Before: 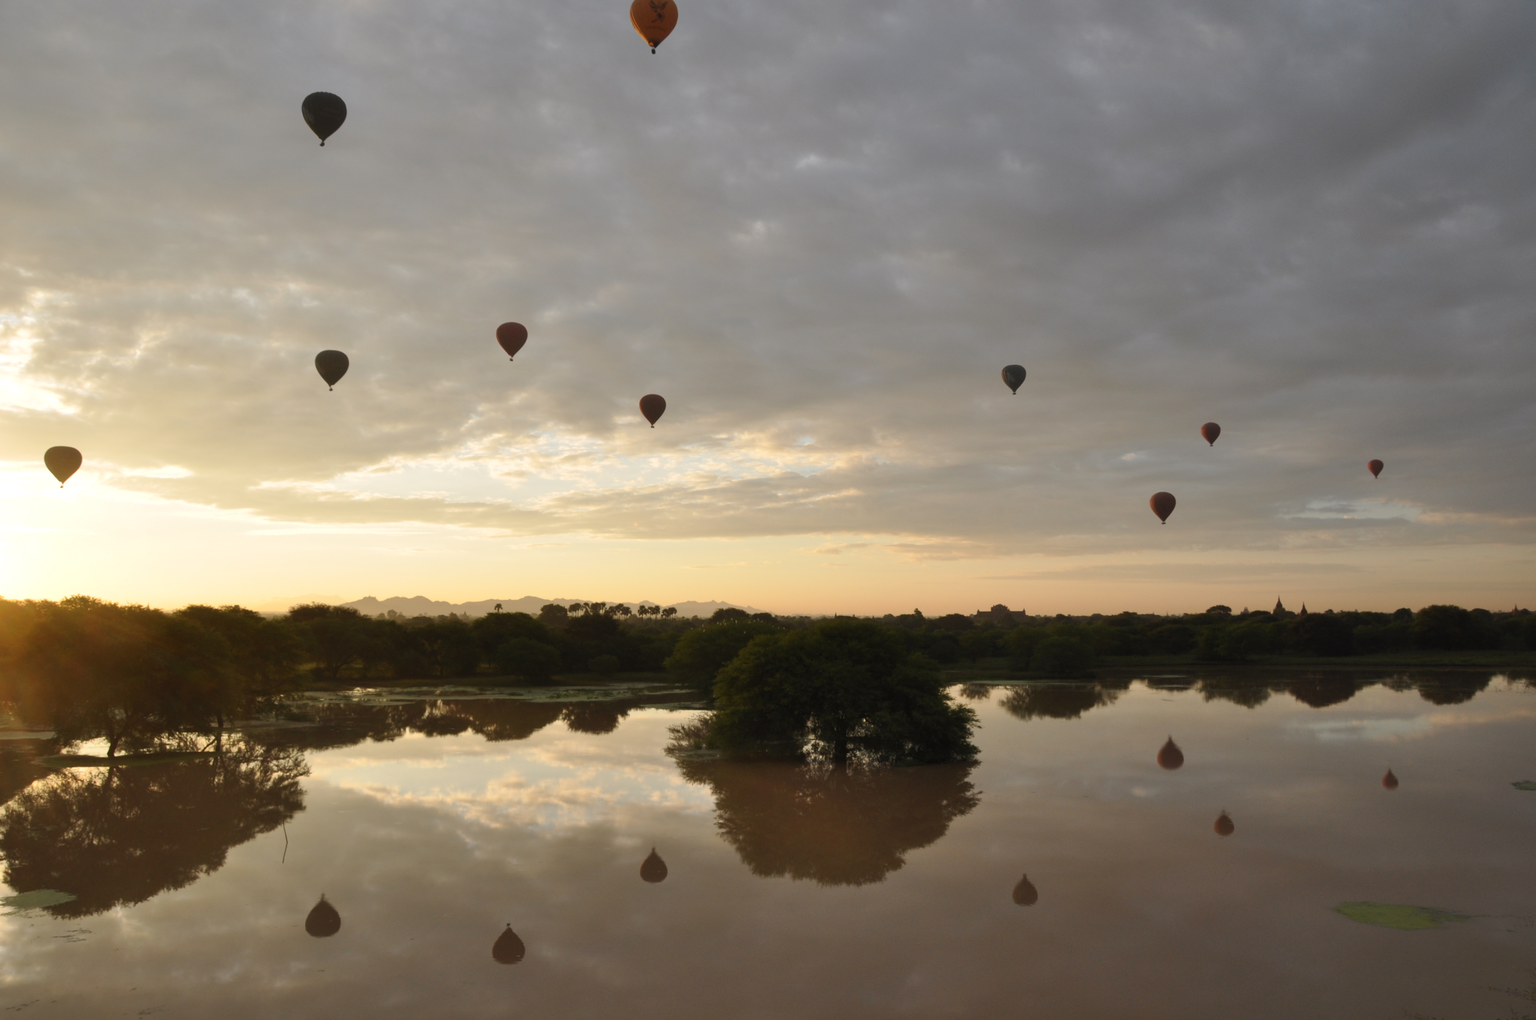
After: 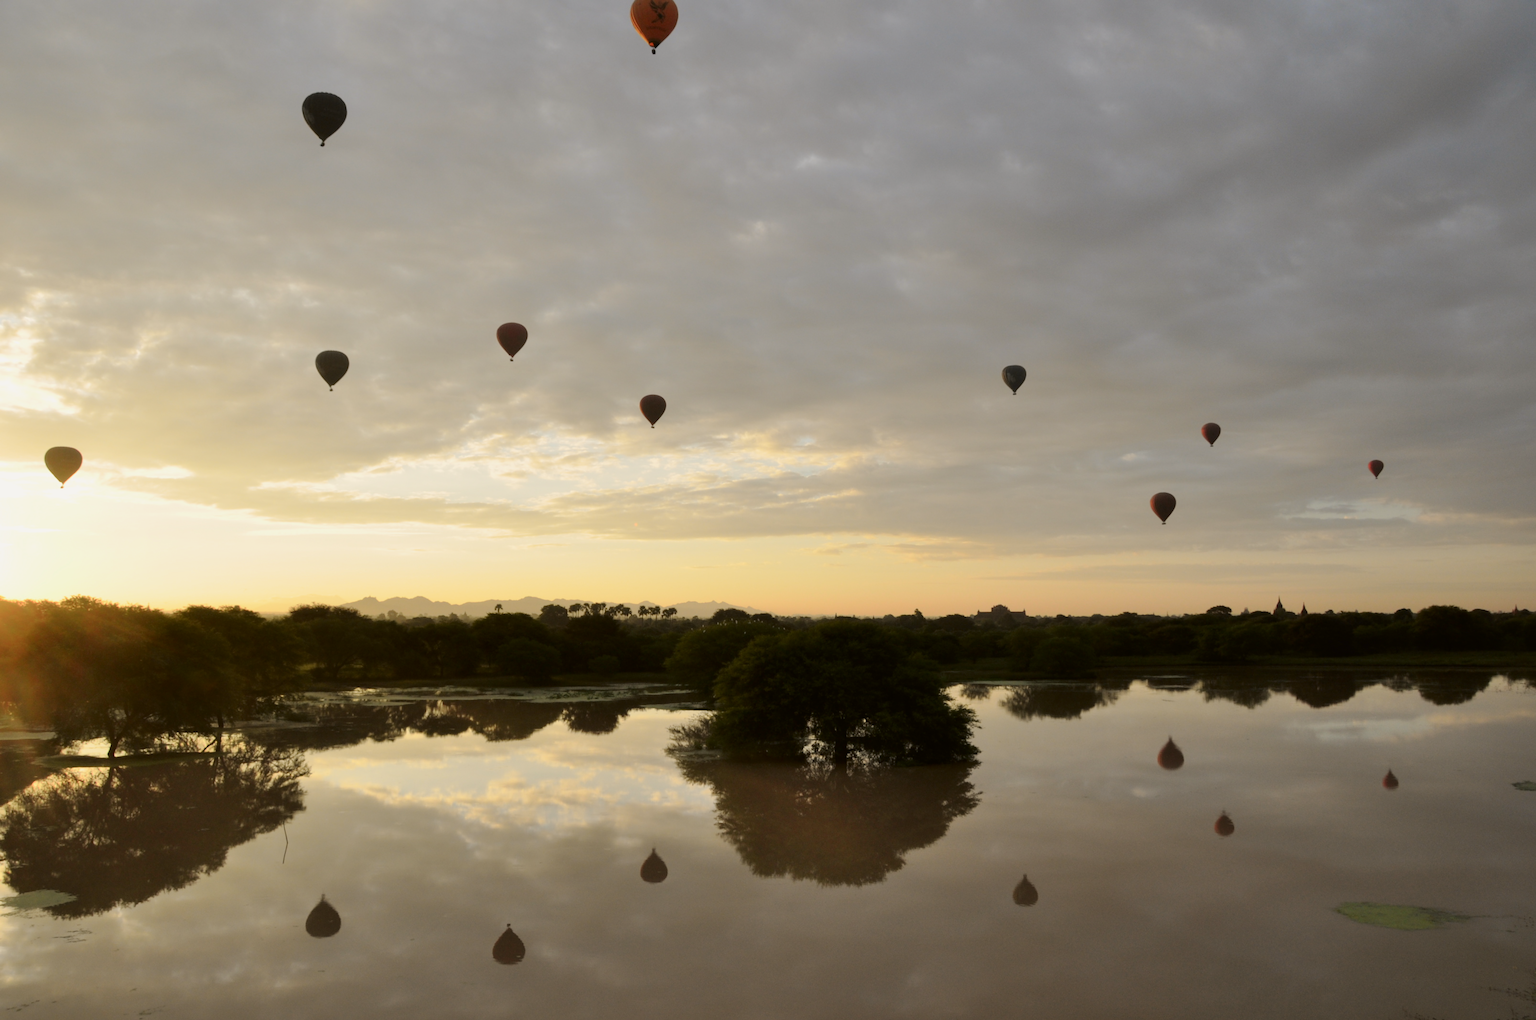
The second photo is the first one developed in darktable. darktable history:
tone curve: curves: ch0 [(0, 0) (0.068, 0.031) (0.175, 0.139) (0.32, 0.345) (0.495, 0.544) (0.748, 0.762) (0.993, 0.954)]; ch1 [(0, 0) (0.294, 0.184) (0.34, 0.303) (0.371, 0.344) (0.441, 0.408) (0.477, 0.474) (0.499, 0.5) (0.529, 0.523) (0.677, 0.762) (1, 1)]; ch2 [(0, 0) (0.431, 0.419) (0.495, 0.502) (0.524, 0.534) (0.557, 0.56) (0.634, 0.654) (0.728, 0.722) (1, 1)], color space Lab, independent channels, preserve colors none
